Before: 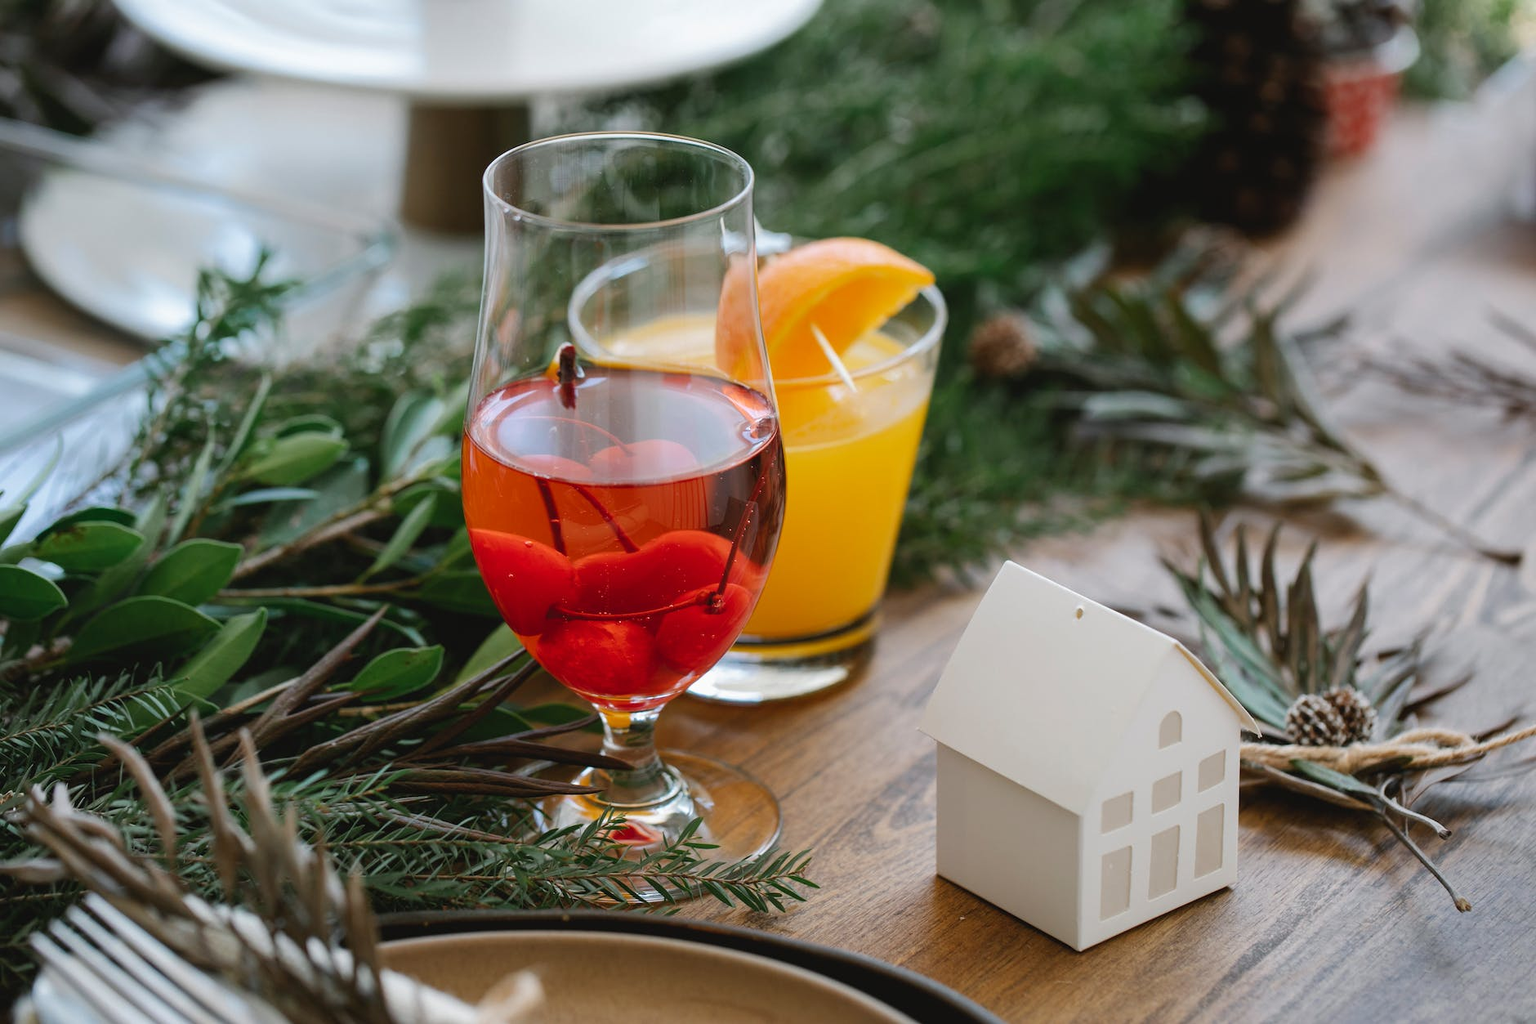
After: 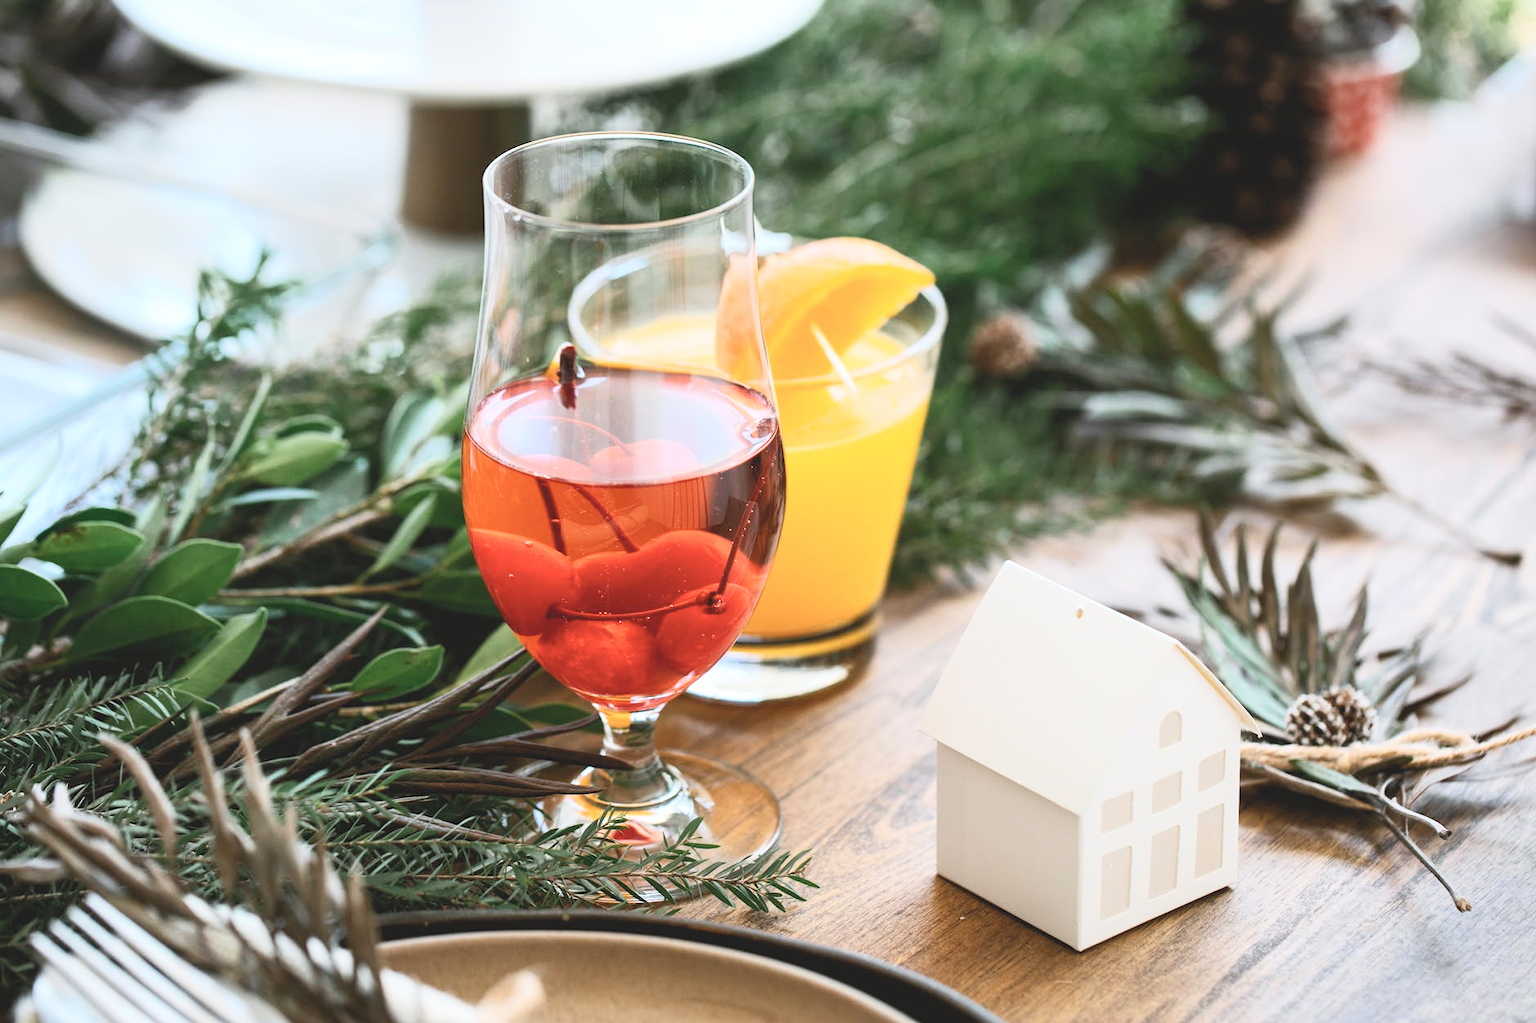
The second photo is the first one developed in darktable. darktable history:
contrast brightness saturation: contrast 0.378, brightness 0.526
